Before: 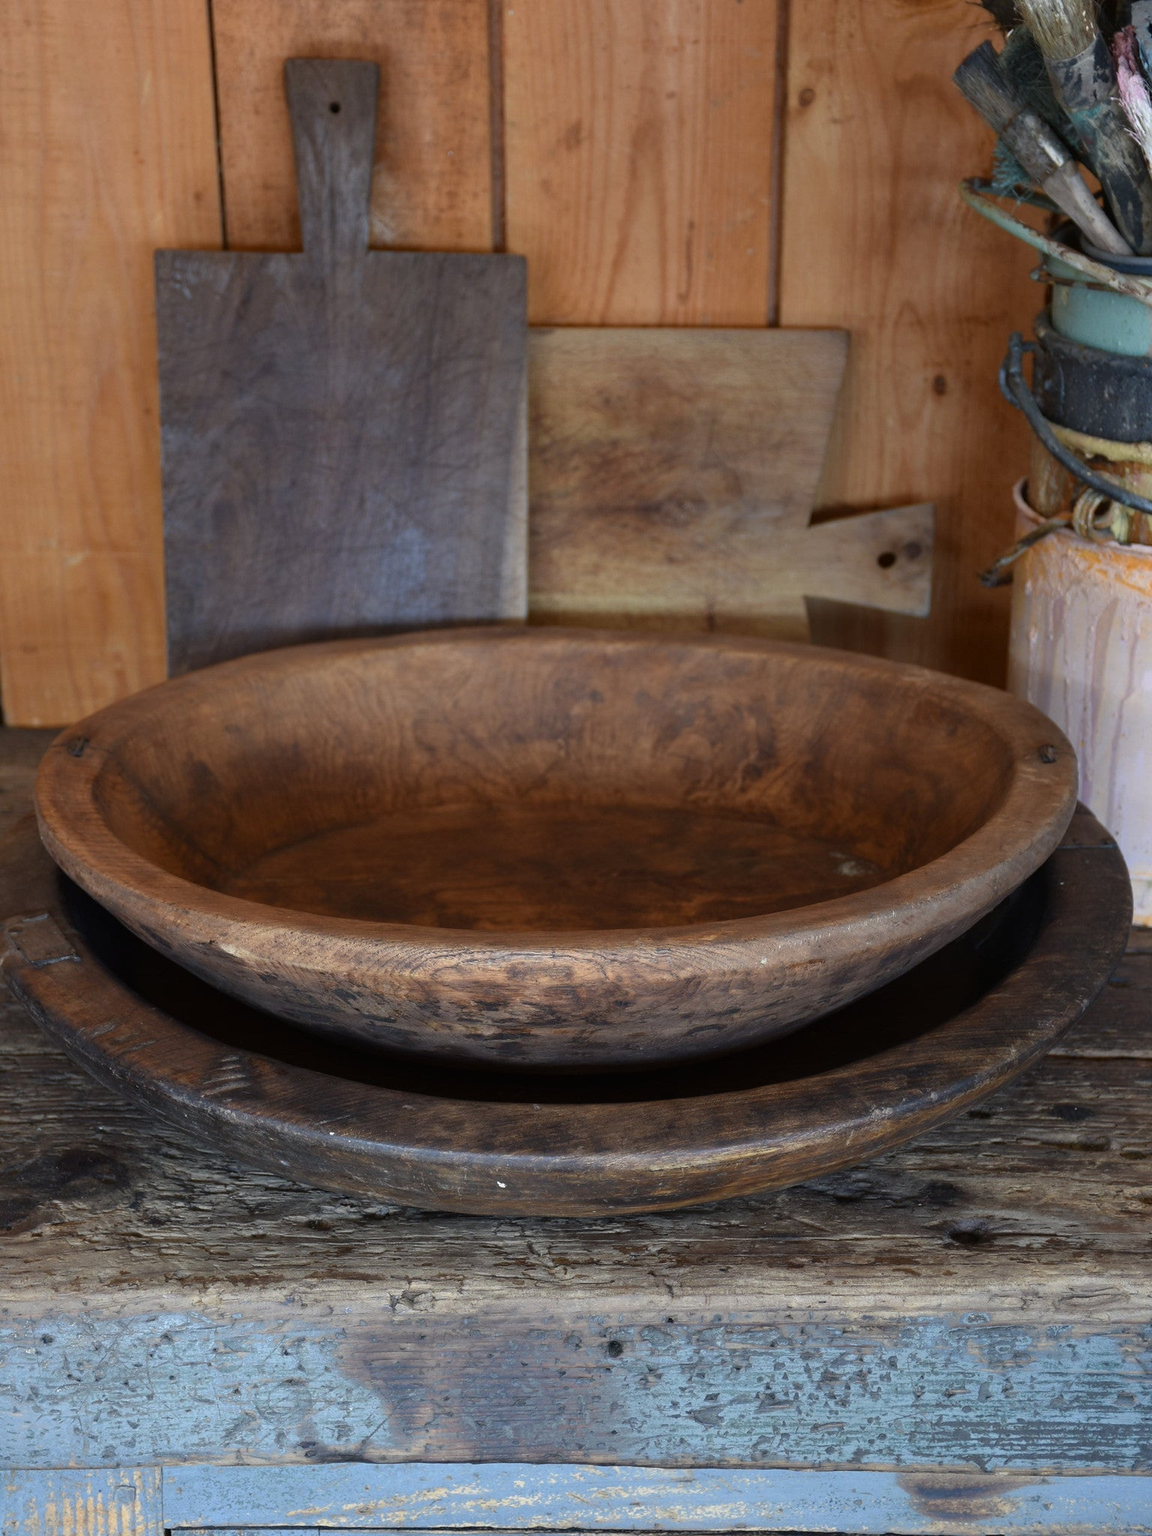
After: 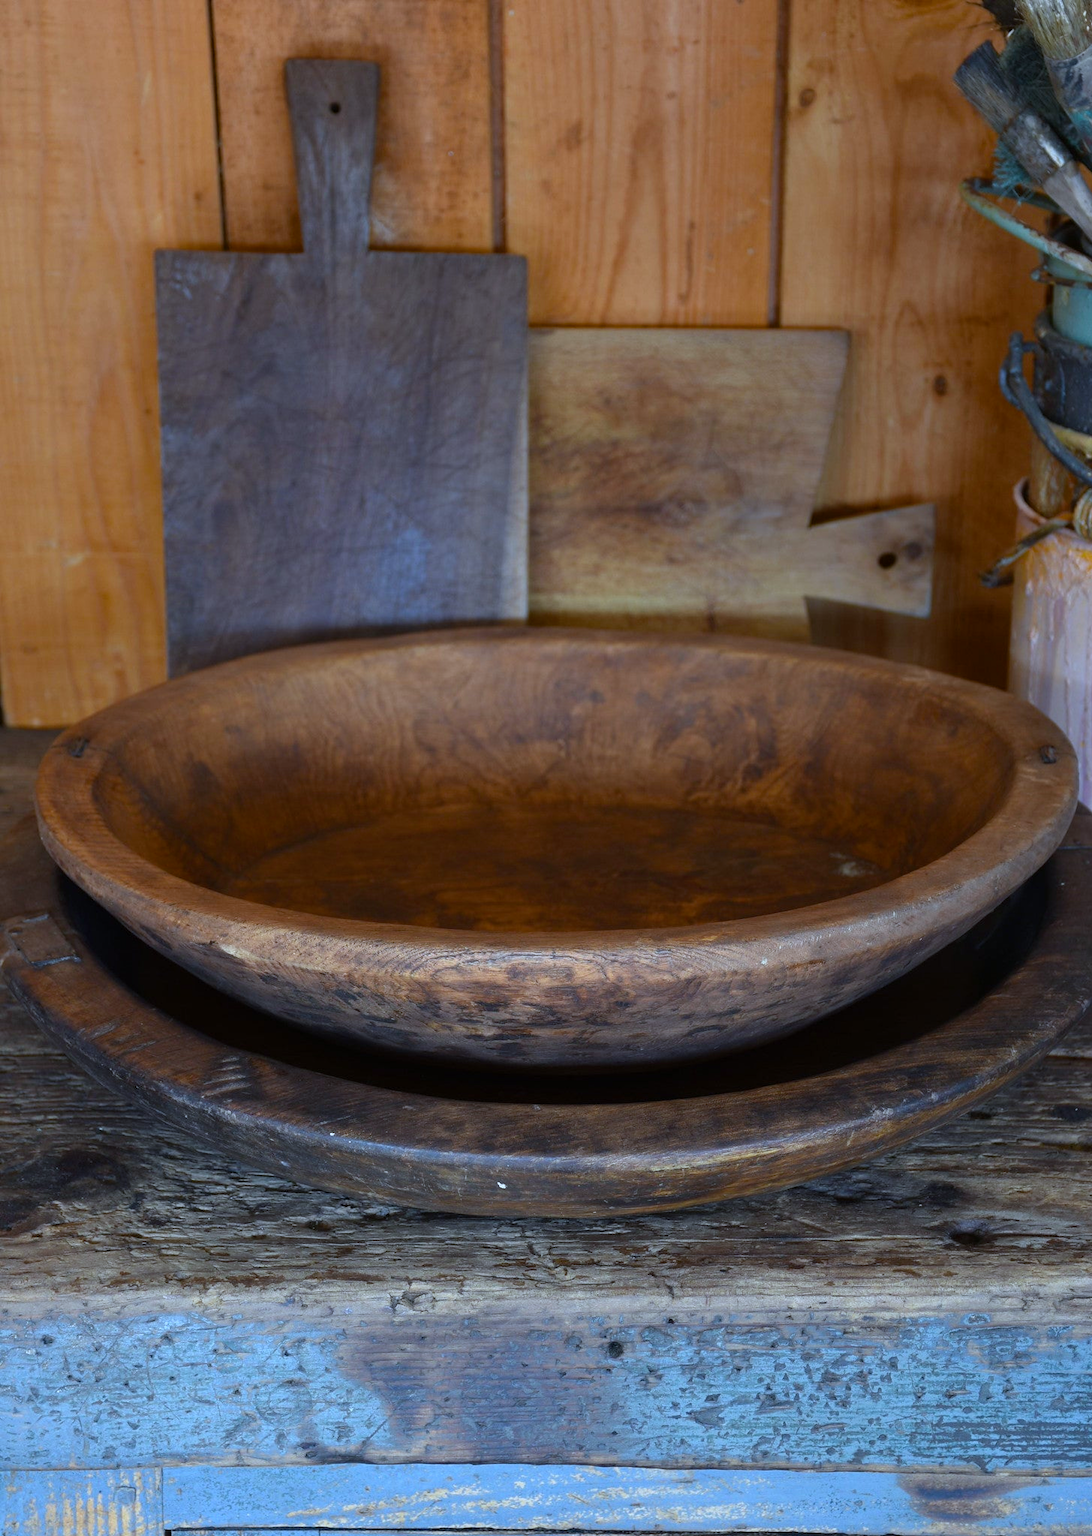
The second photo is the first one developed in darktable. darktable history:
crop and rotate: right 5.167%
color balance rgb: perceptual saturation grading › global saturation 34.05%, global vibrance 5.56%
white balance: red 0.924, blue 1.095
